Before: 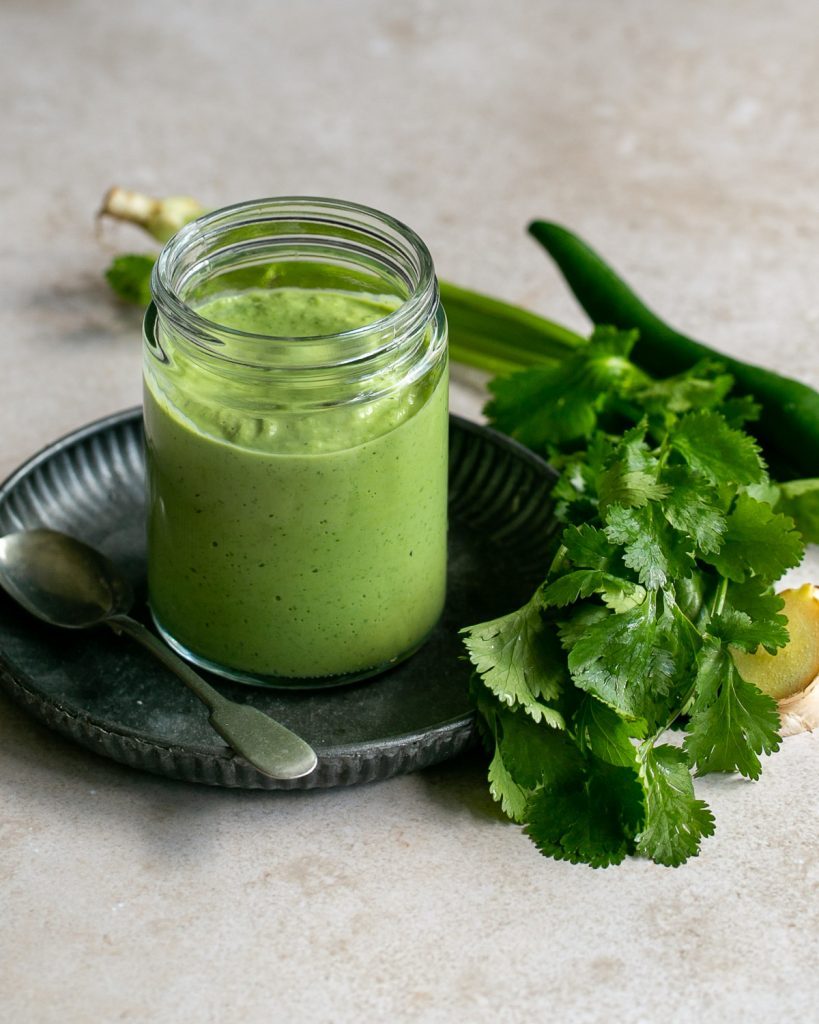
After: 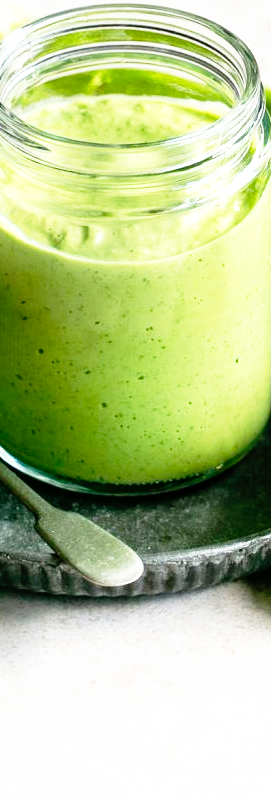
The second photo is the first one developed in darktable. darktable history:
crop and rotate: left 21.303%, top 18.865%, right 45.554%, bottom 3.006%
exposure: black level correction 0.001, exposure 0.499 EV, compensate exposure bias true, compensate highlight preservation false
base curve: curves: ch0 [(0, 0) (0.012, 0.01) (0.073, 0.168) (0.31, 0.711) (0.645, 0.957) (1, 1)], preserve colors none
